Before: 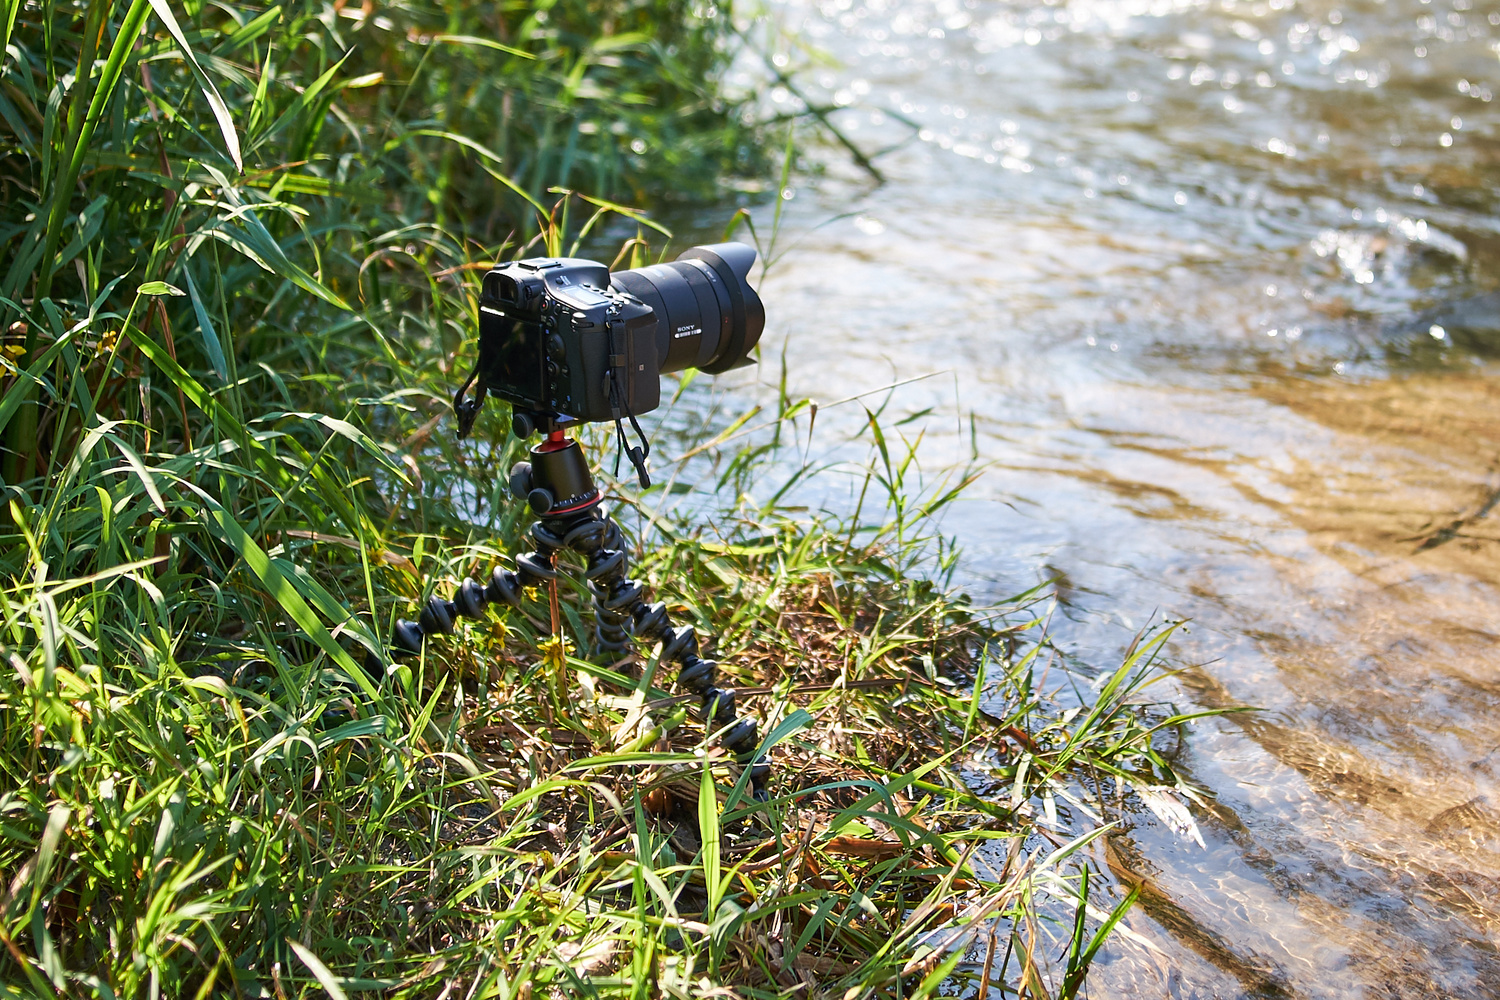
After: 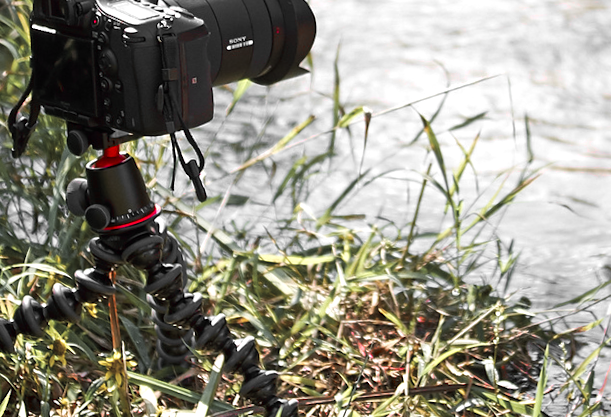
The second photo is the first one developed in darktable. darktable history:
color balance: lift [1, 1.001, 0.999, 1.001], gamma [1, 1.004, 1.007, 0.993], gain [1, 0.991, 0.987, 1.013], contrast 10%, output saturation 120%
crop: left 30%, top 30%, right 30%, bottom 30%
rotate and perspective: rotation -1.75°, automatic cropping off
color zones: curves: ch1 [(0, 0.831) (0.08, 0.771) (0.157, 0.268) (0.241, 0.207) (0.562, -0.005) (0.714, -0.013) (0.876, 0.01) (1, 0.831)]
contrast brightness saturation: saturation 0.1
